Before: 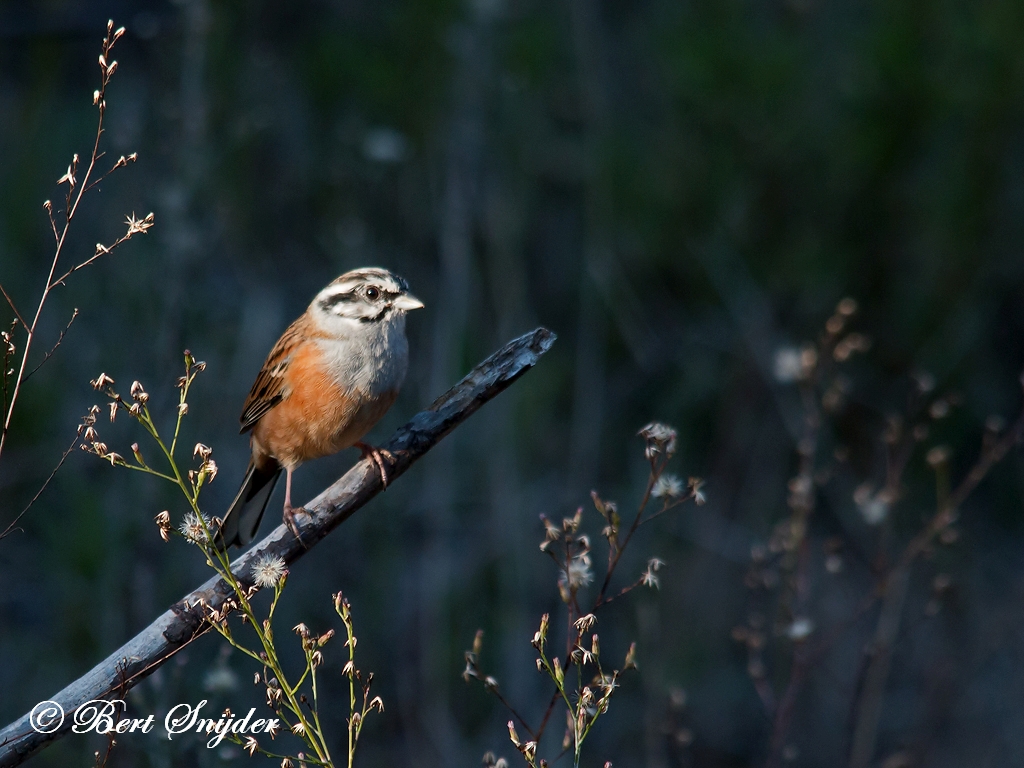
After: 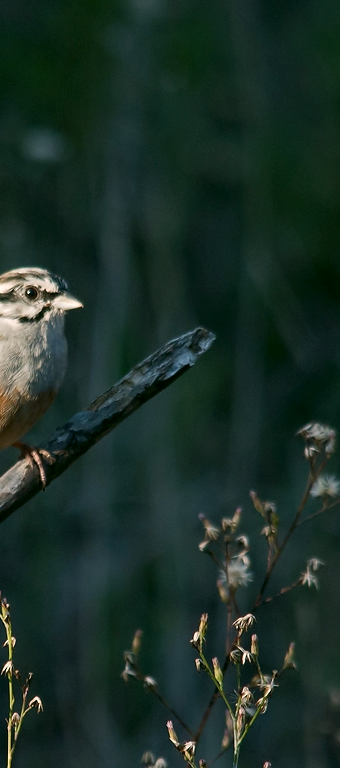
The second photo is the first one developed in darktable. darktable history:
color correction: highlights a* 4.02, highlights b* 4.98, shadows a* -7.55, shadows b* 4.98
crop: left 33.36%, right 33.36%
contrast brightness saturation: saturation -0.1
